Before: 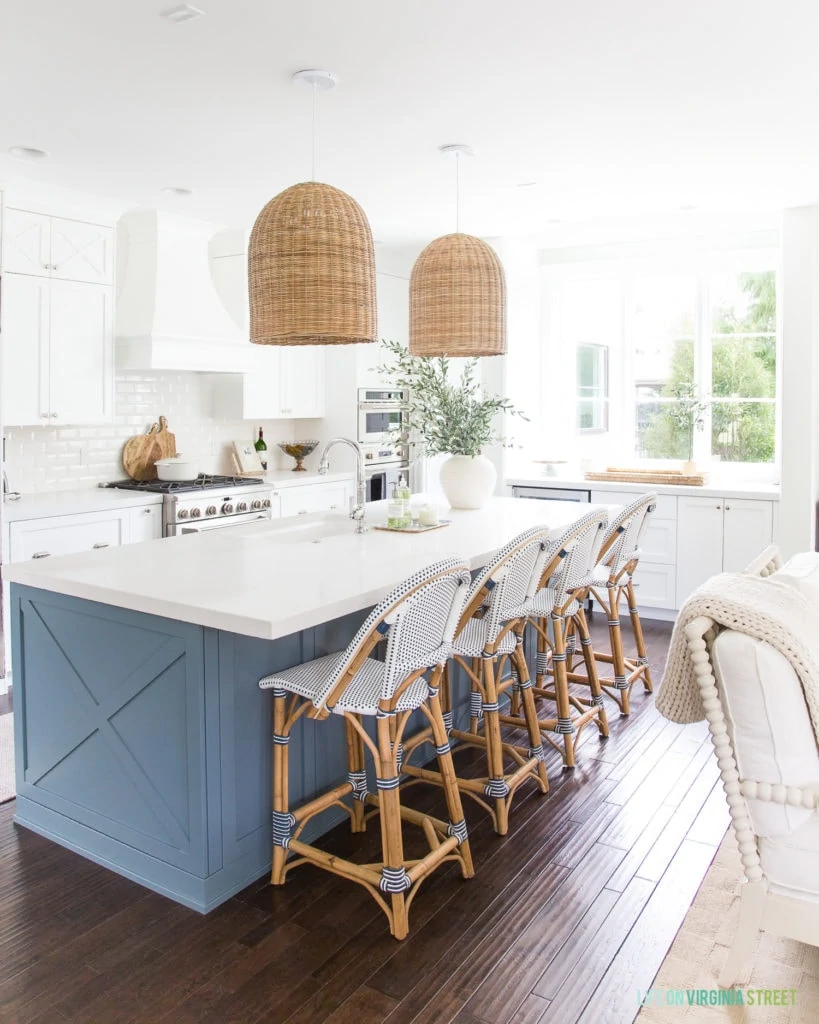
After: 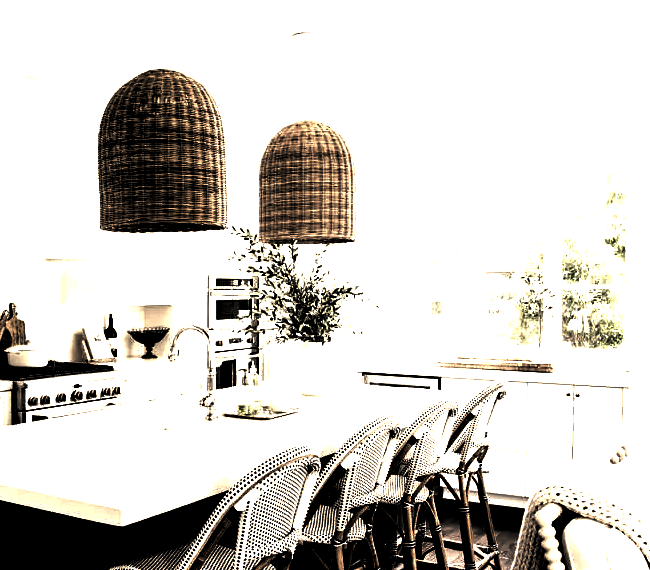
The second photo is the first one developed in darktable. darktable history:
contrast brightness saturation: saturation 0.1
crop: left 18.38%, top 11.092%, right 2.134%, bottom 33.217%
sharpen: radius 5.325, amount 0.312, threshold 26.433
exposure: black level correction 0, exposure 0.7 EV, compensate exposure bias true, compensate highlight preservation false
white balance: red 1.138, green 0.996, blue 0.812
levels: mode automatic, black 8.58%, gray 59.42%, levels [0, 0.445, 1]
base curve: curves: ch0 [(0, 0.024) (0.055, 0.065) (0.121, 0.166) (0.236, 0.319) (0.693, 0.726) (1, 1)], preserve colors none
